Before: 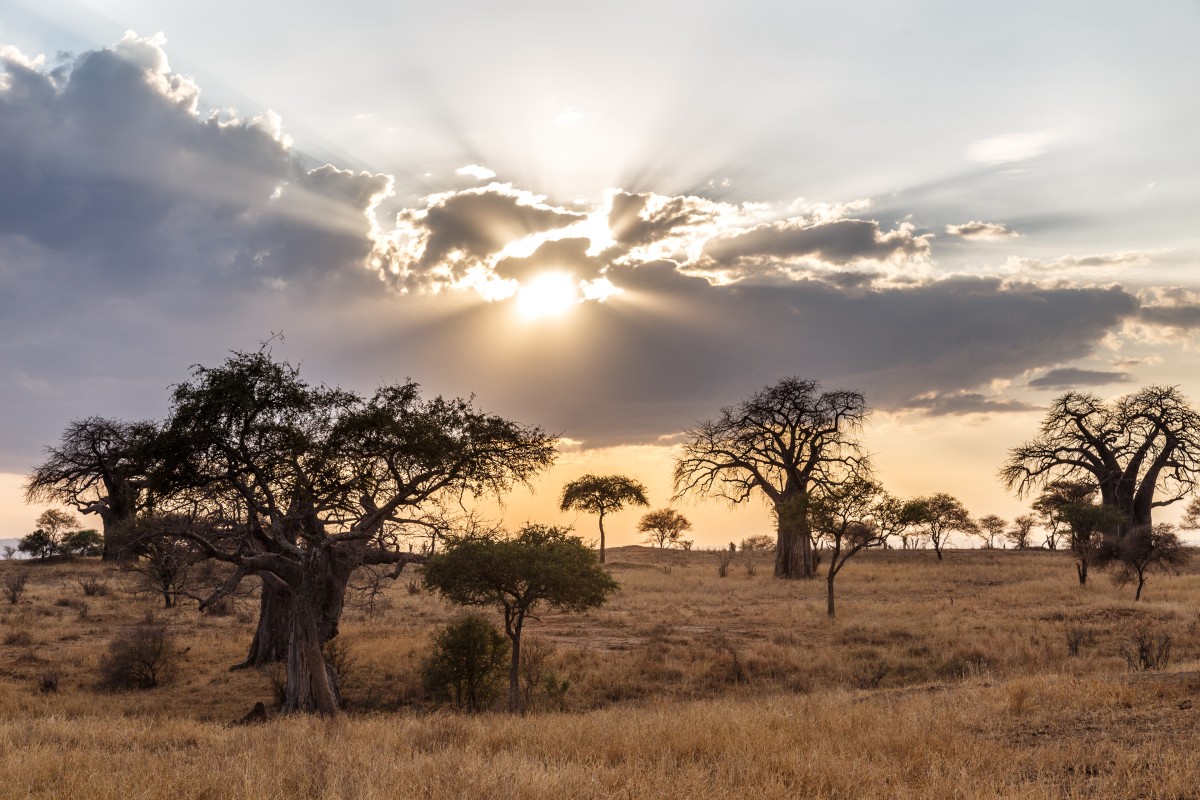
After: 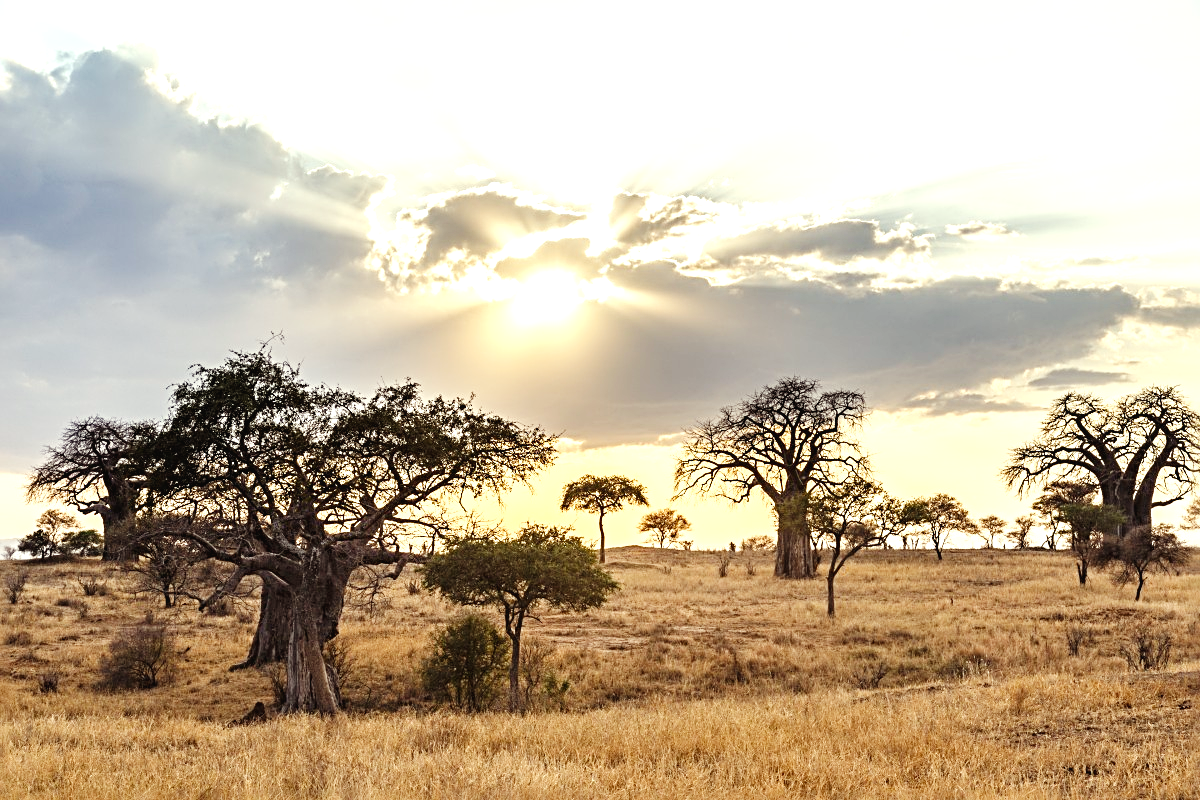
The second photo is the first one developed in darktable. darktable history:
exposure: black level correction 0, exposure 1.01 EV, compensate highlight preservation false
tone curve: curves: ch0 [(0, 0.021) (0.049, 0.044) (0.152, 0.14) (0.328, 0.357) (0.473, 0.529) (0.641, 0.705) (0.868, 0.887) (1, 0.969)]; ch1 [(0, 0) (0.322, 0.328) (0.43, 0.425) (0.474, 0.466) (0.502, 0.503) (0.522, 0.526) (0.564, 0.591) (0.602, 0.632) (0.677, 0.701) (0.859, 0.885) (1, 1)]; ch2 [(0, 0) (0.33, 0.301) (0.447, 0.44) (0.502, 0.505) (0.535, 0.554) (0.565, 0.598) (0.618, 0.629) (1, 1)], preserve colors none
sharpen: radius 3.979
color correction: highlights a* -4.48, highlights b* 7.05
